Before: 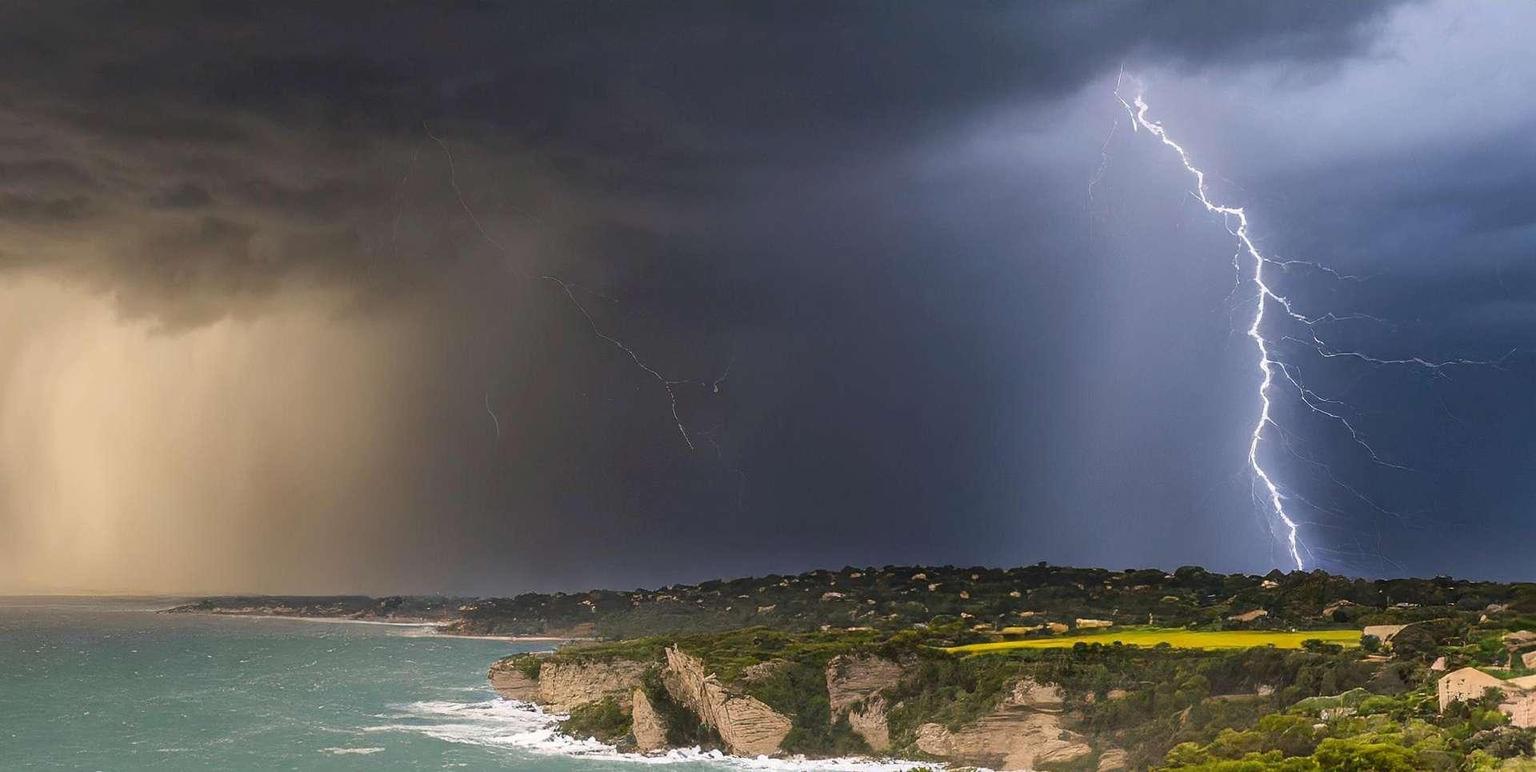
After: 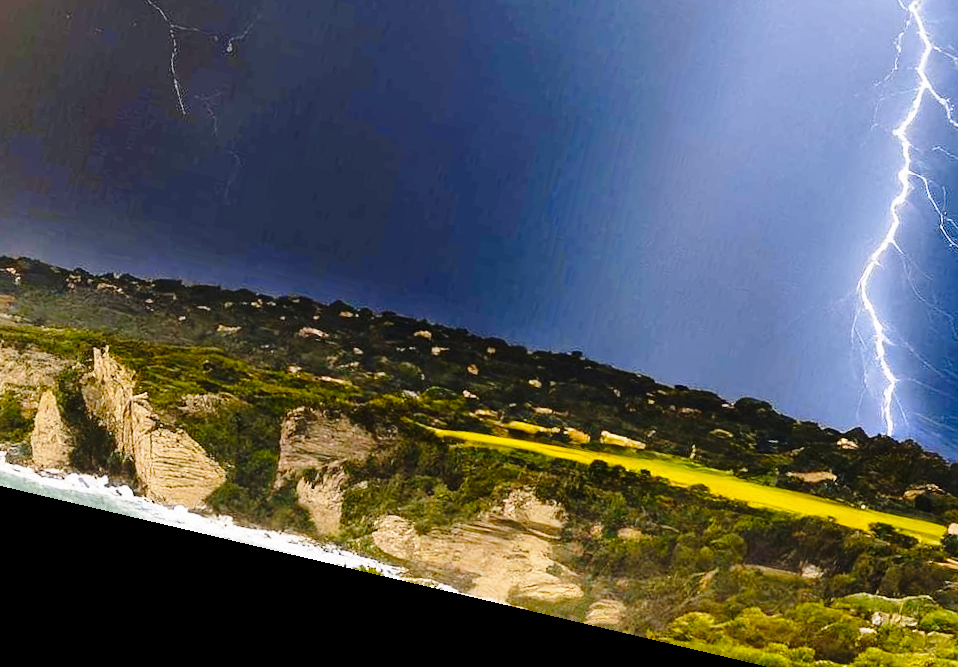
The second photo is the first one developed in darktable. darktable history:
base curve: curves: ch0 [(0, 0) (0.04, 0.03) (0.133, 0.232) (0.448, 0.748) (0.843, 0.968) (1, 1)], preserve colors none
crop: left 35.976%, top 45.819%, right 18.162%, bottom 5.807%
rotate and perspective: rotation 13.27°, automatic cropping off
color contrast: green-magenta contrast 0.85, blue-yellow contrast 1.25, unbound 0
